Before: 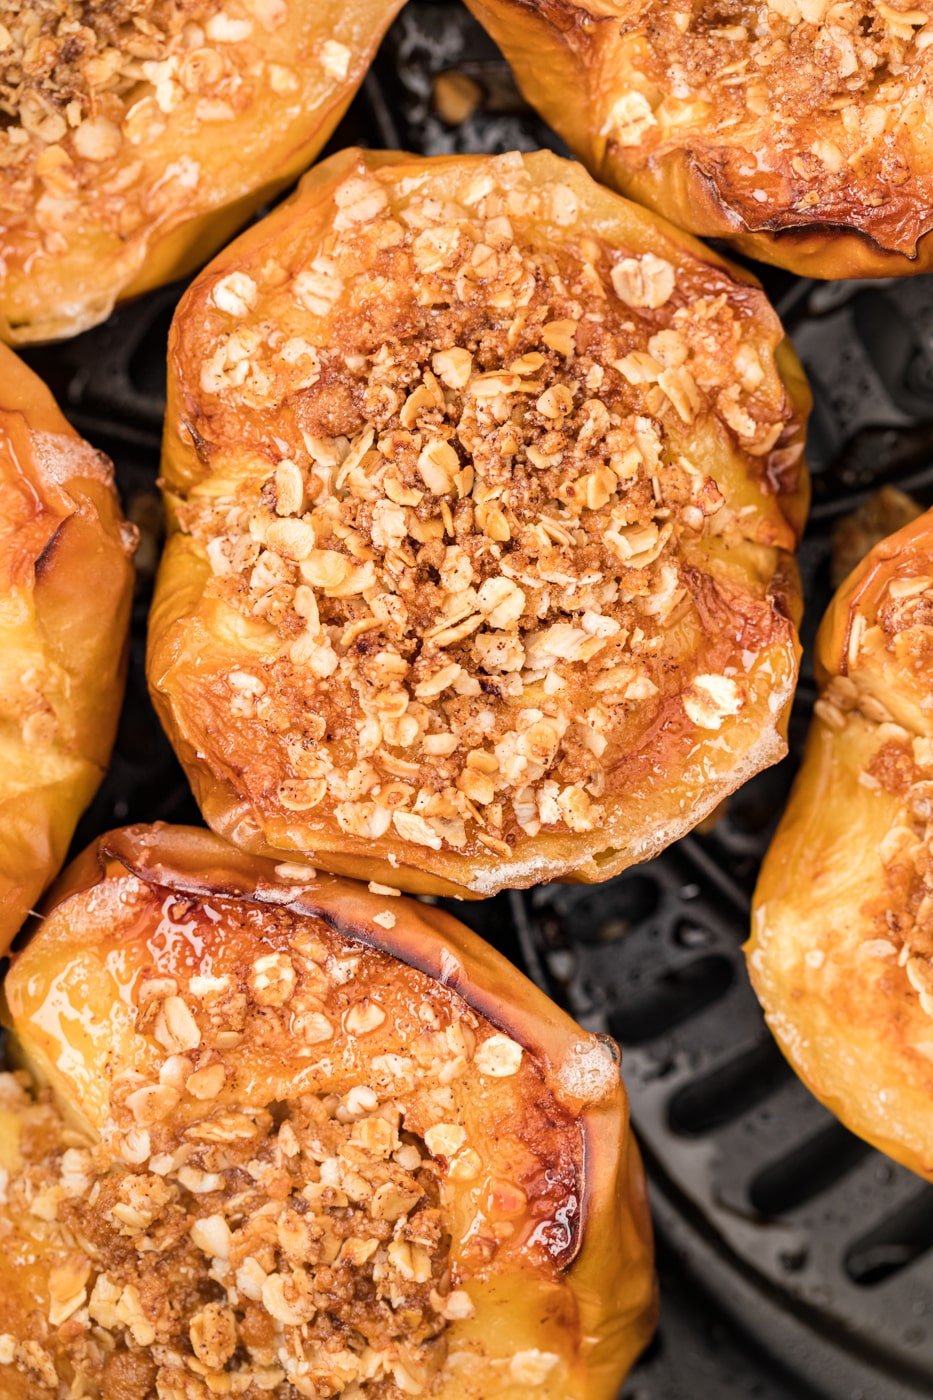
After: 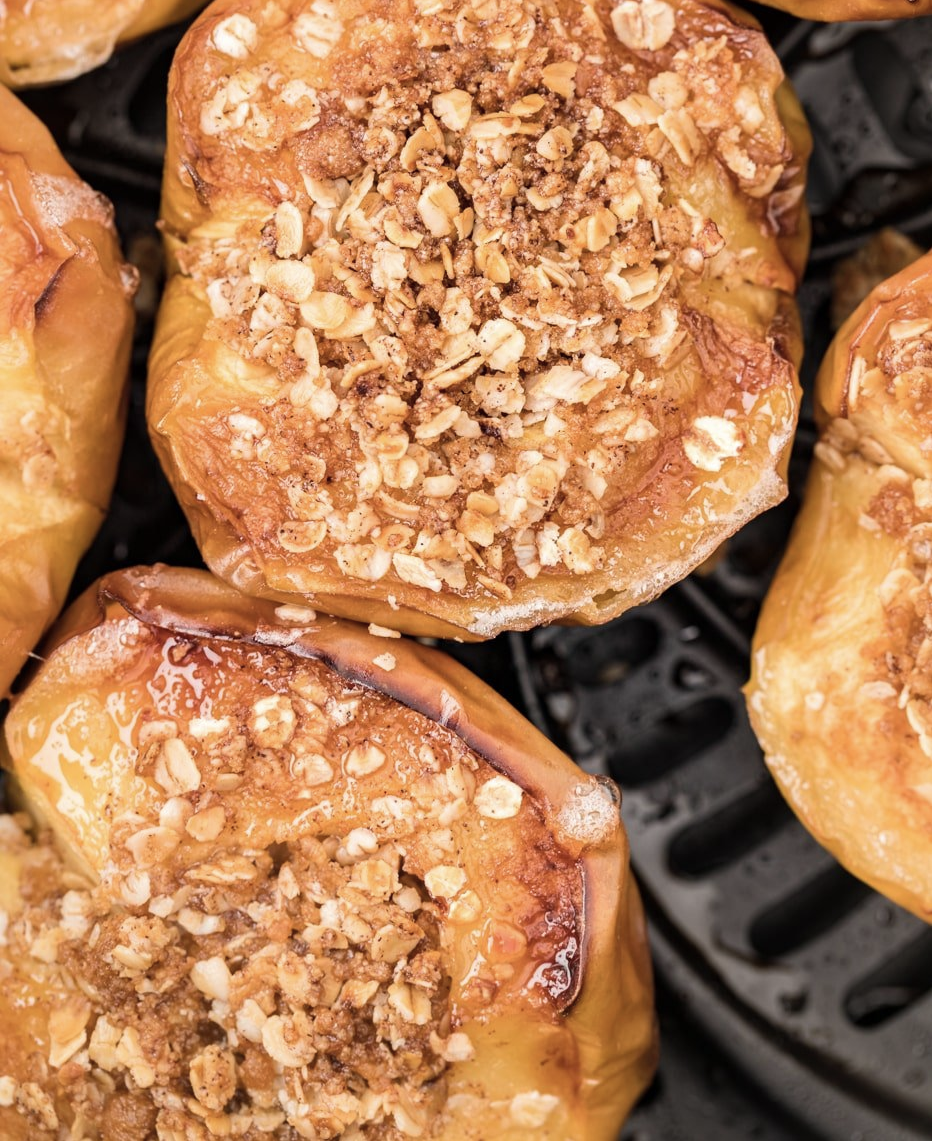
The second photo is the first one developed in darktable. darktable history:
crop and rotate: top 18.455%
color correction: highlights b* -0.057, saturation 0.8
